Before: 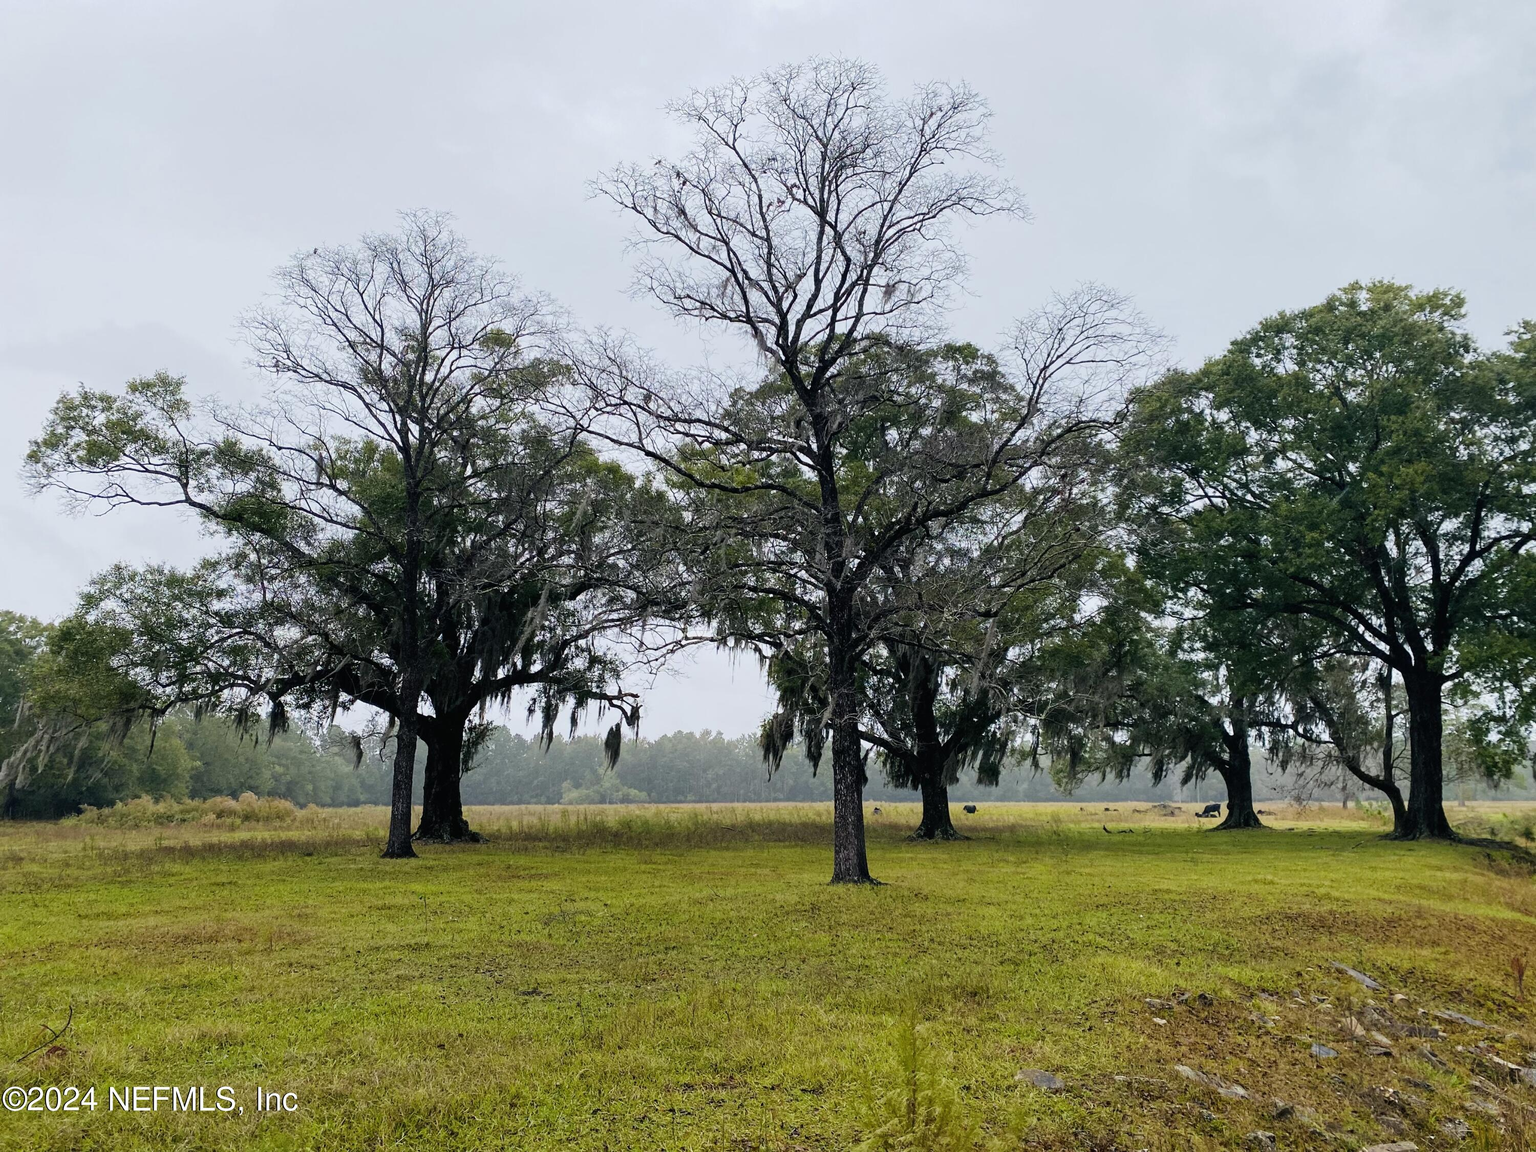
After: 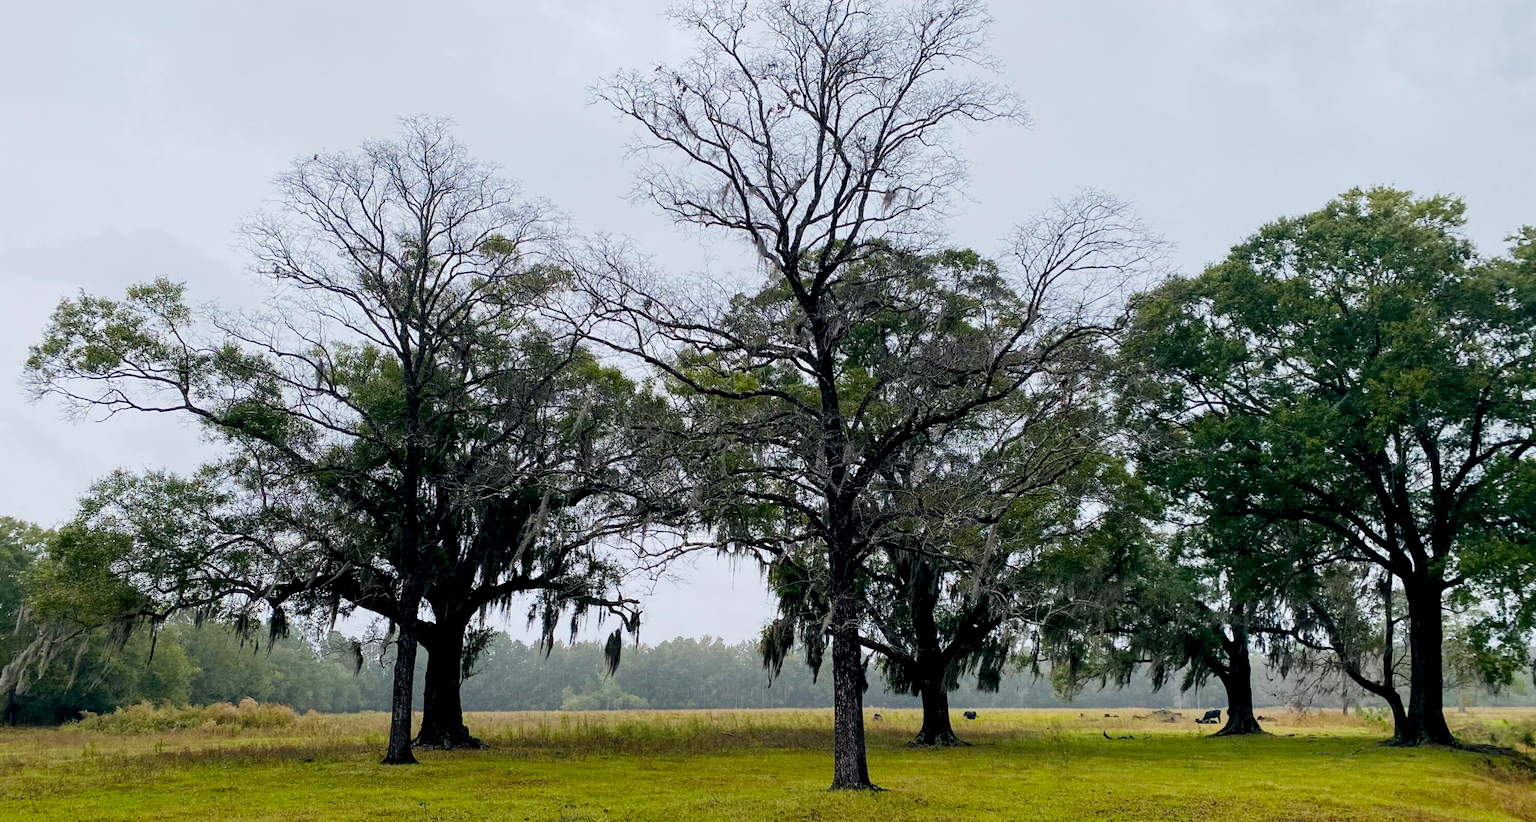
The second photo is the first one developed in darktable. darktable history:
exposure: black level correction 0.007, compensate highlight preservation false
crop and rotate: top 8.204%, bottom 20.353%
